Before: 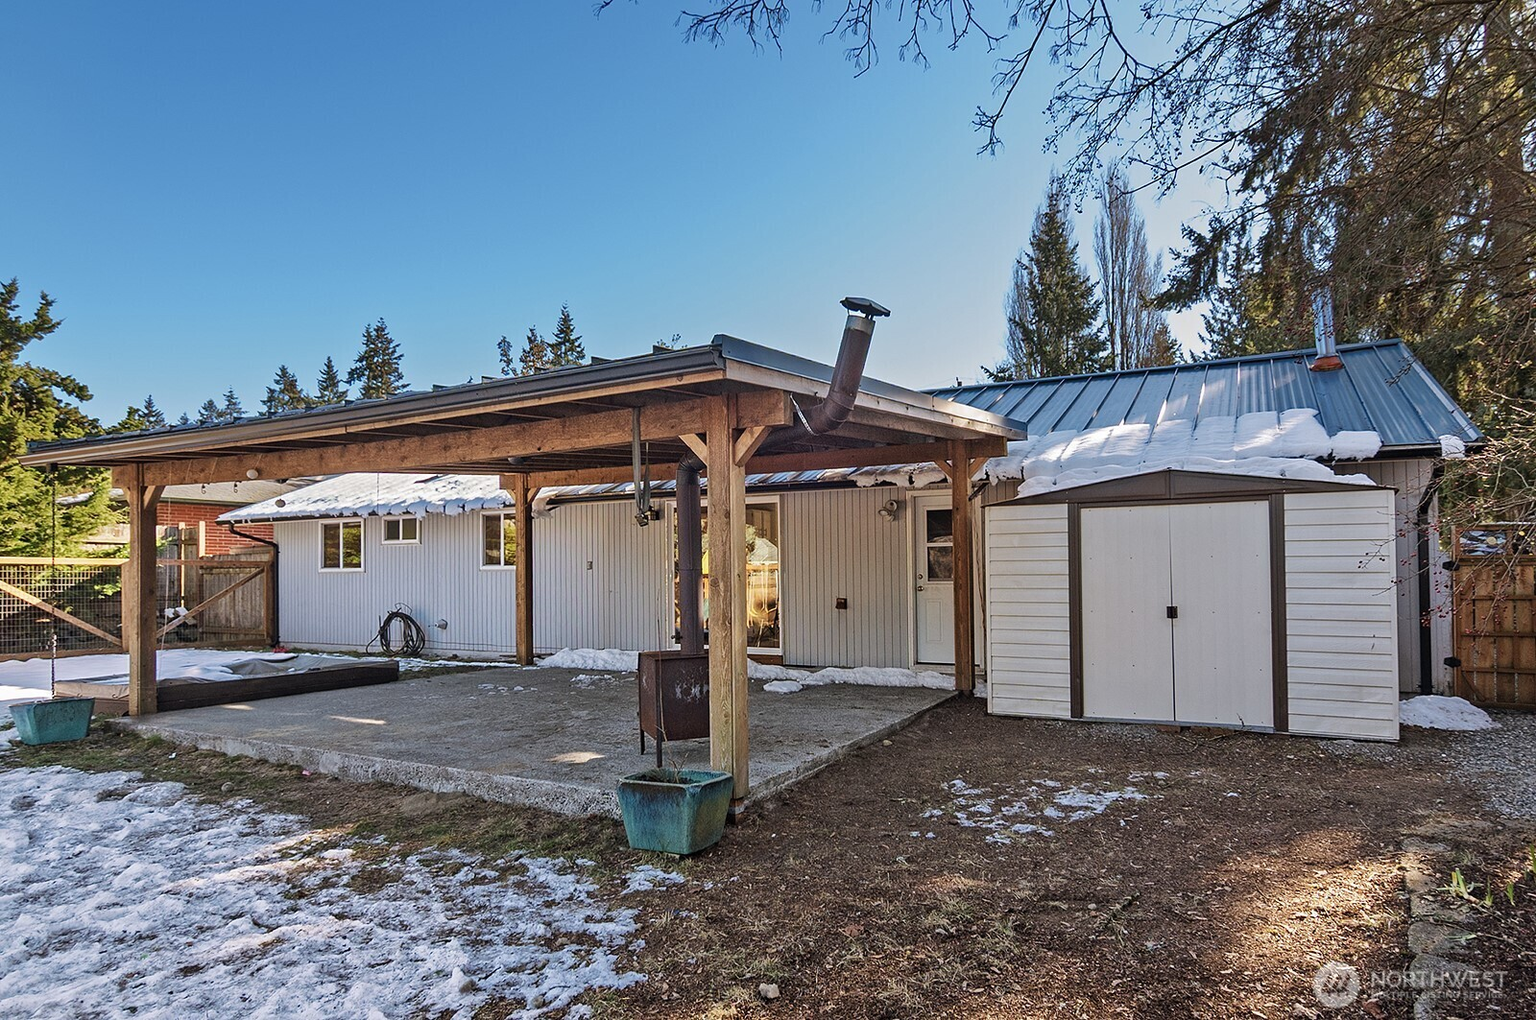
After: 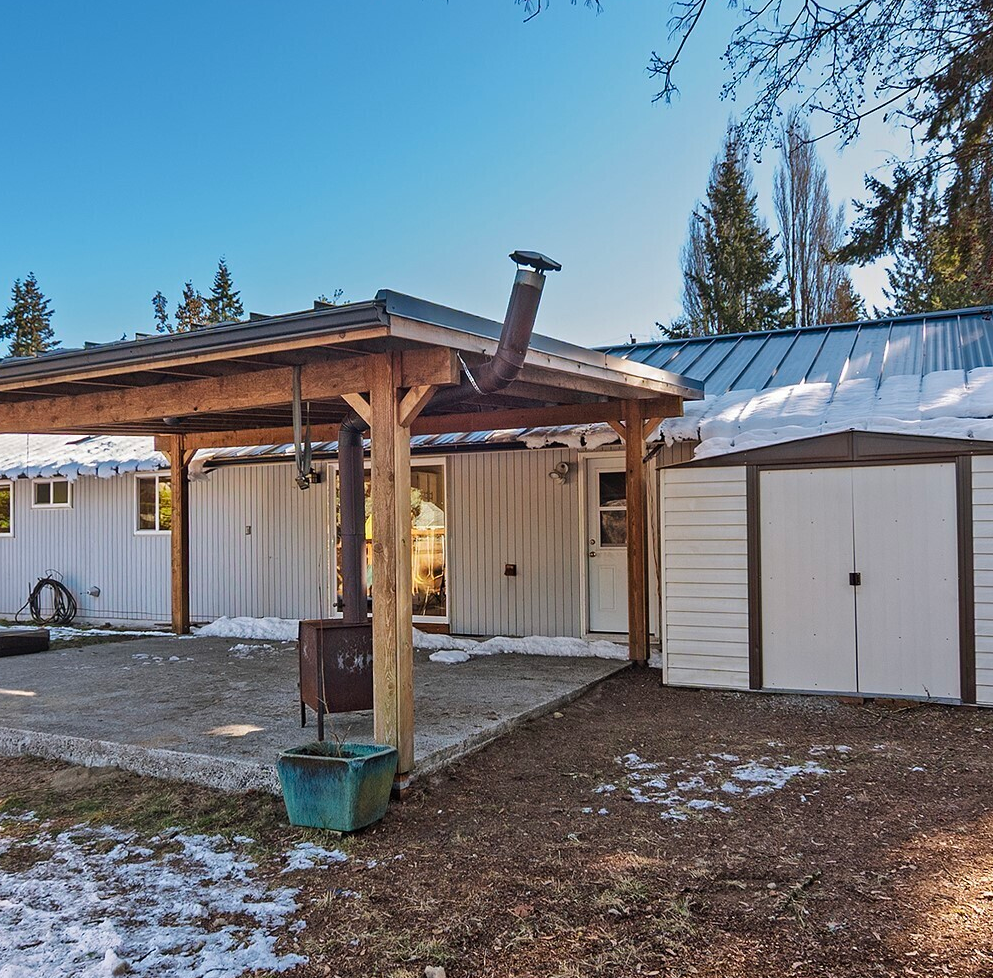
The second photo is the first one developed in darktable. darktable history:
crop and rotate: left 22.92%, top 5.633%, right 15.009%, bottom 2.306%
